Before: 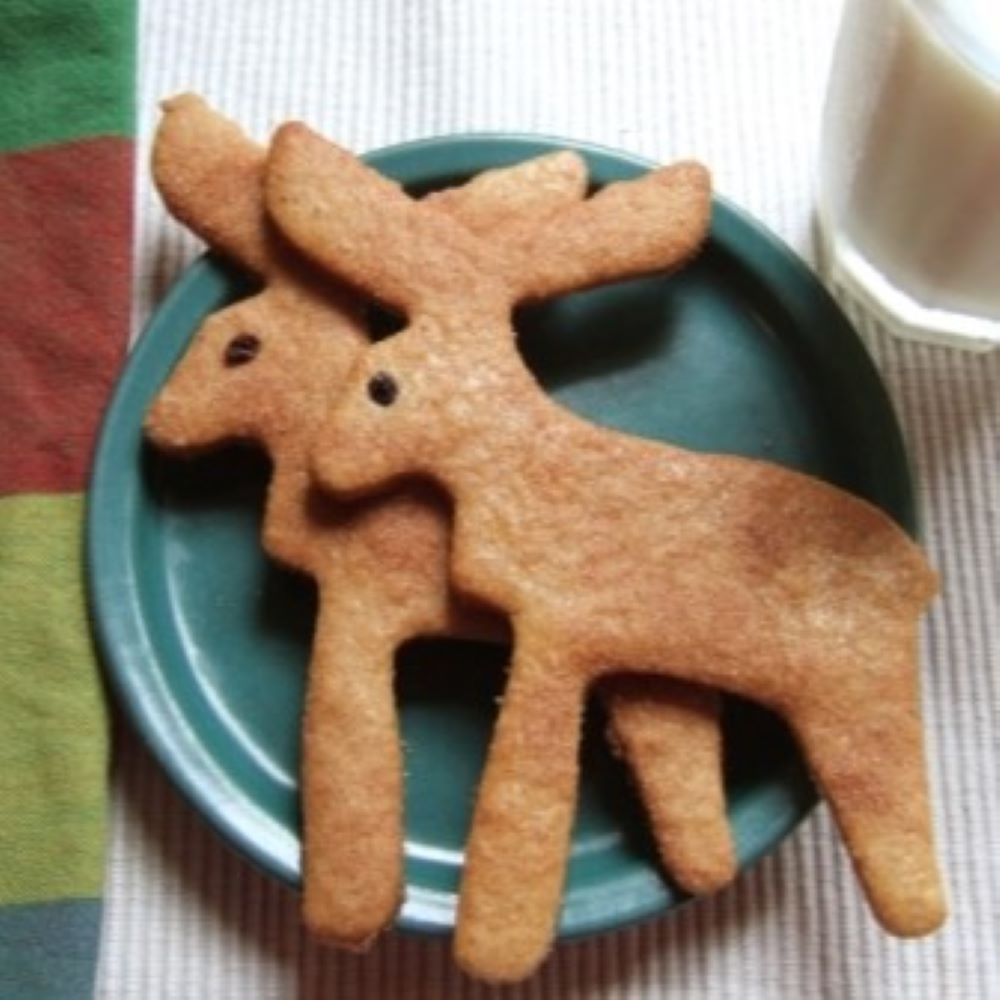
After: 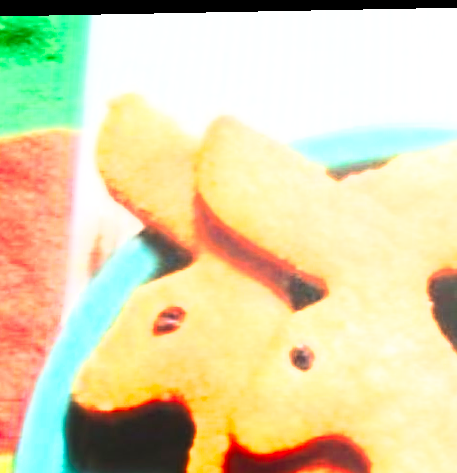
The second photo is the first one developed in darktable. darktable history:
rotate and perspective: rotation 0.128°, lens shift (vertical) -0.181, lens shift (horizontal) -0.044, shear 0.001, automatic cropping off
shadows and highlights: shadows -90, highlights 90, soften with gaussian
crop and rotate: left 10.817%, top 0.062%, right 47.194%, bottom 53.626%
base curve: curves: ch0 [(0, 0) (0.032, 0.037) (0.105, 0.228) (0.435, 0.76) (0.856, 0.983) (1, 1)], preserve colors none
contrast brightness saturation: contrast 1, brightness 1, saturation 1
